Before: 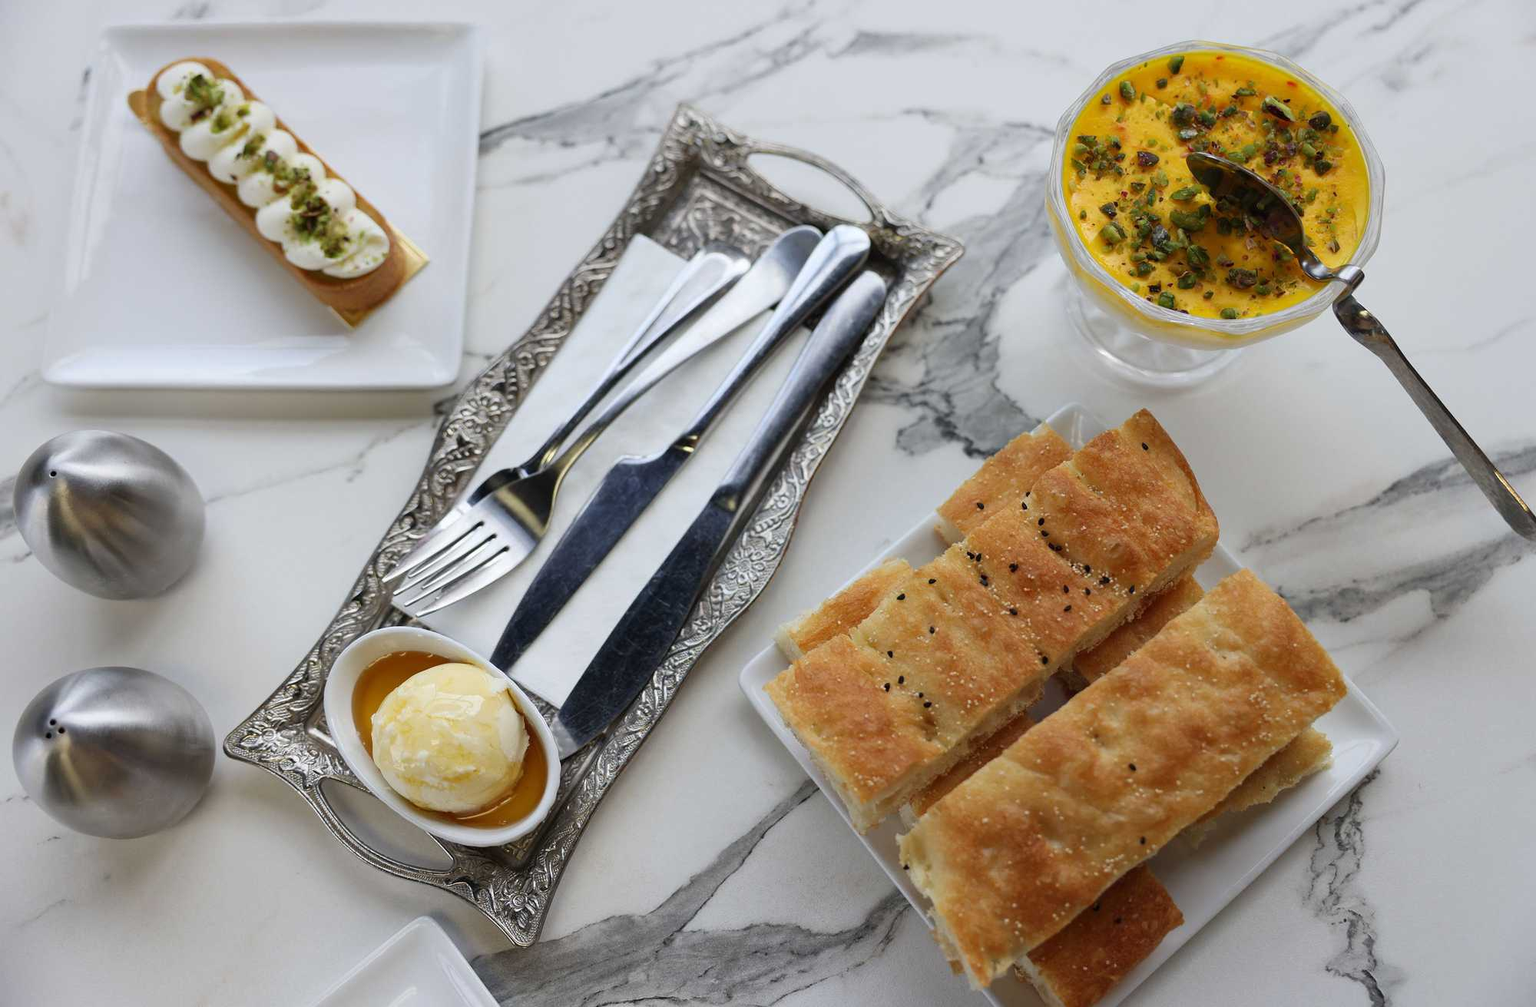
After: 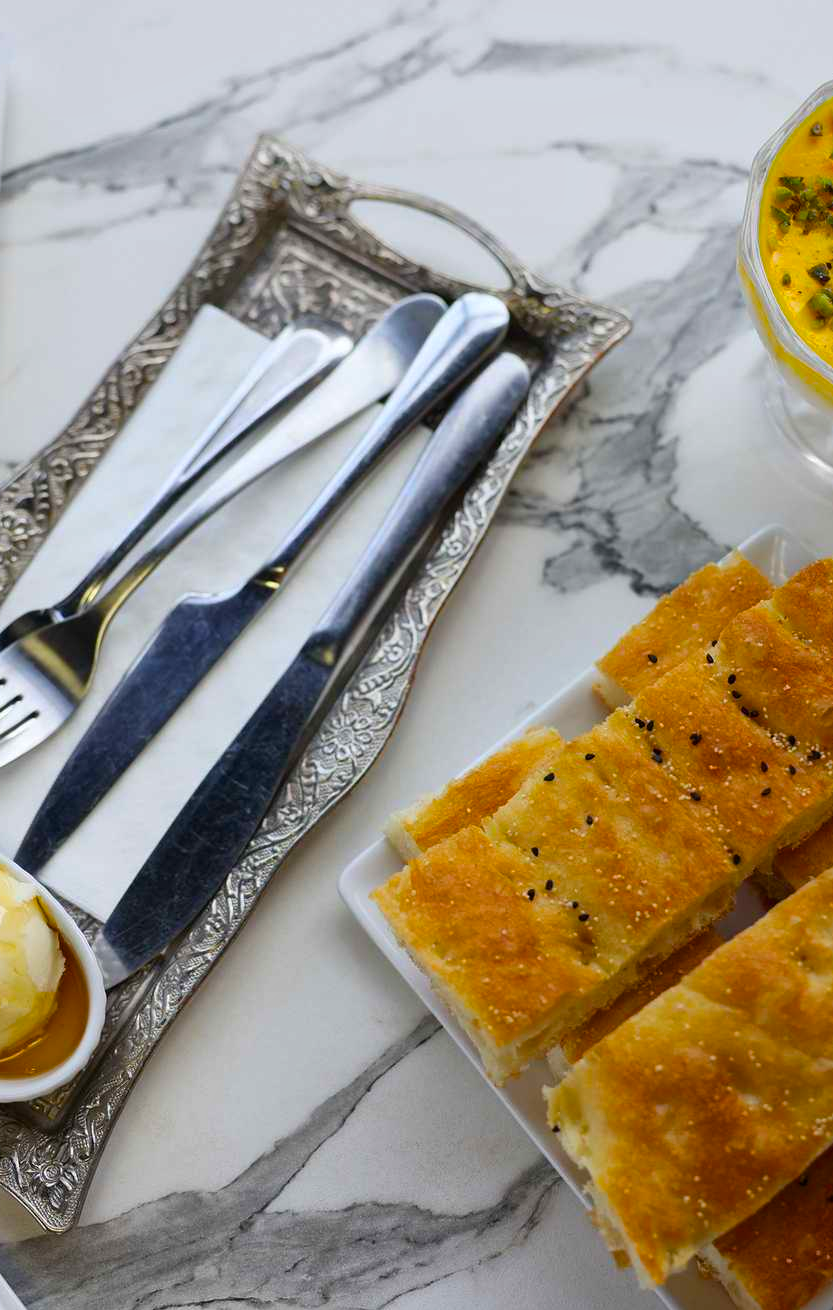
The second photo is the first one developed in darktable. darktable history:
crop: left 31.229%, right 27.105%
local contrast: mode bilateral grid, contrast 10, coarseness 25, detail 115%, midtone range 0.2
color balance rgb: linear chroma grading › global chroma 15%, perceptual saturation grading › global saturation 30%
